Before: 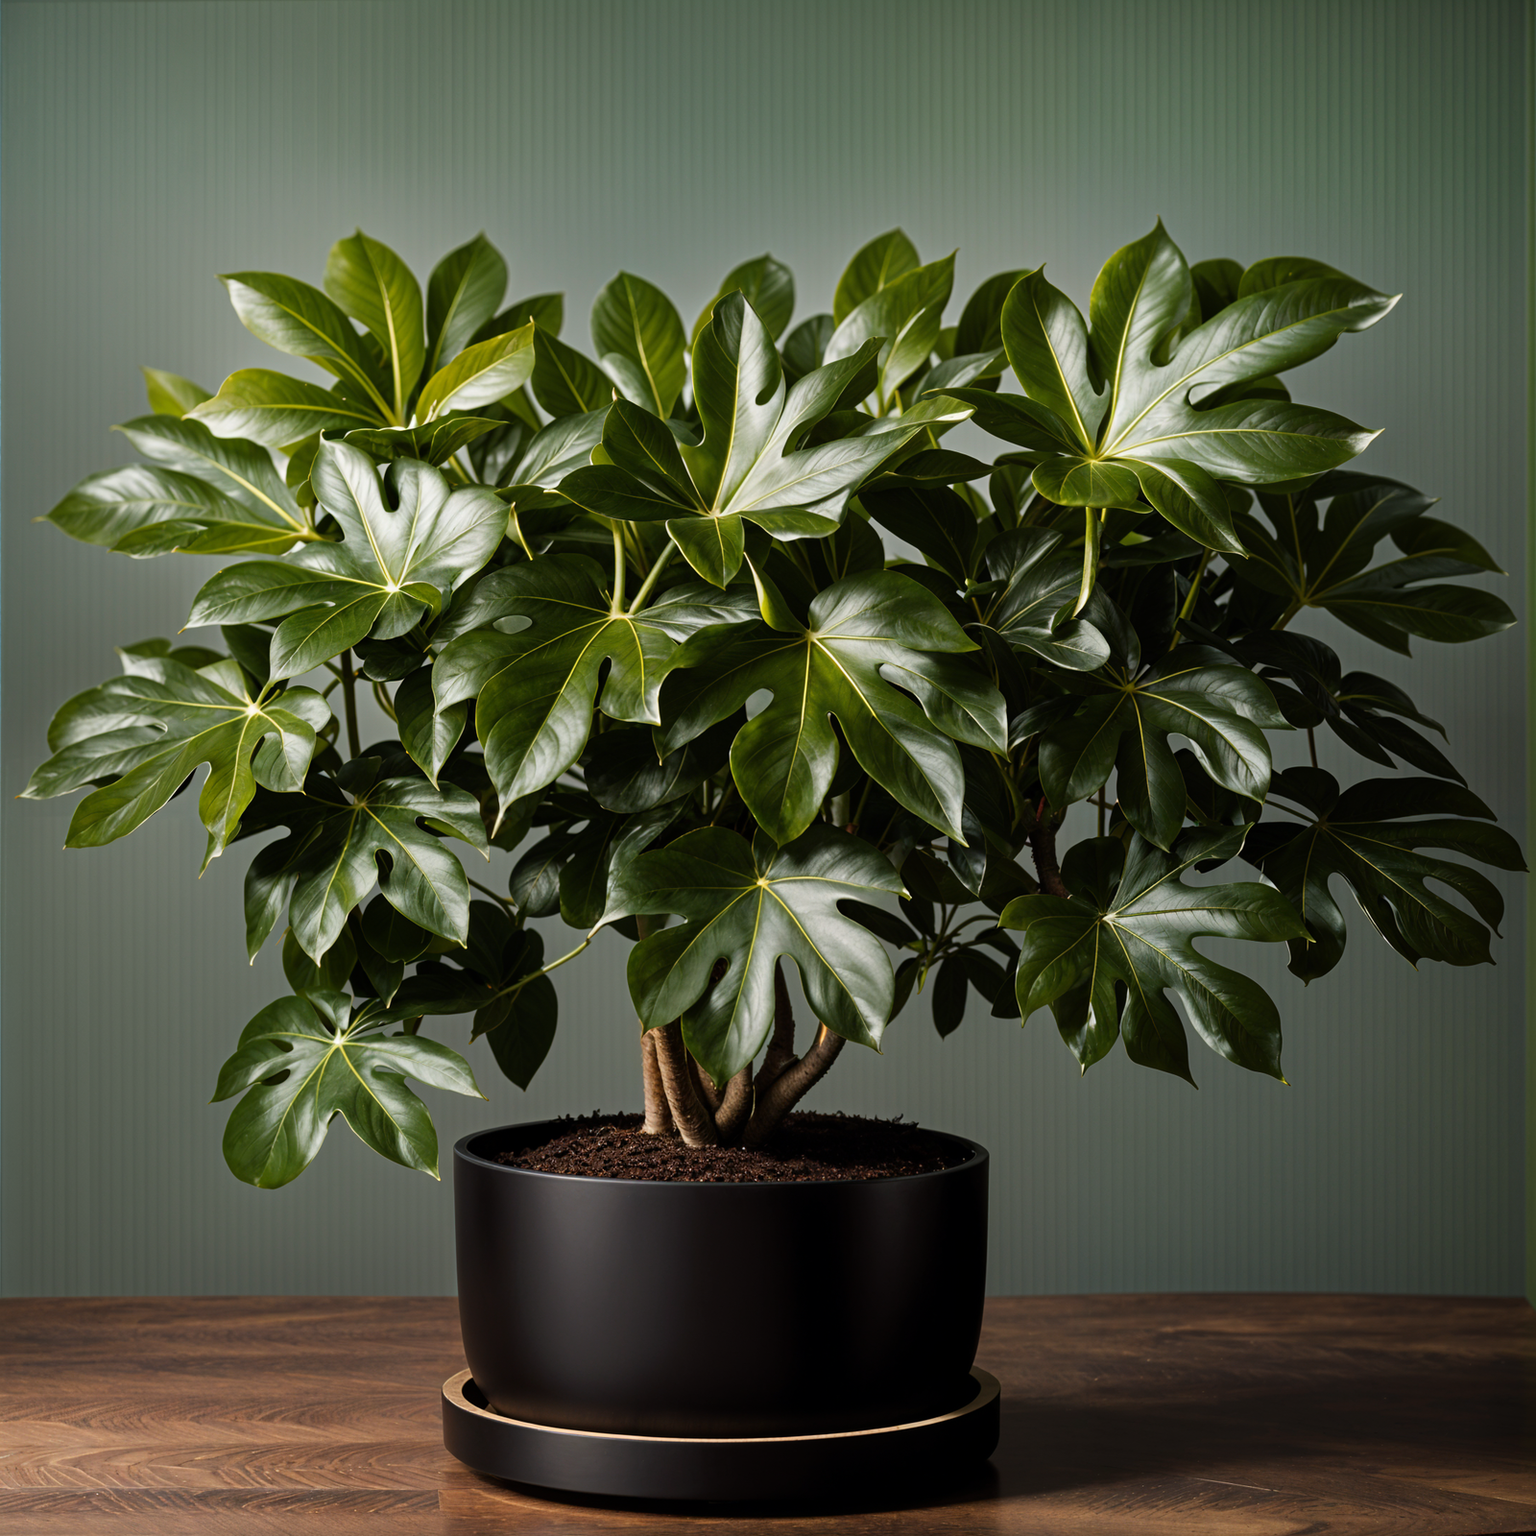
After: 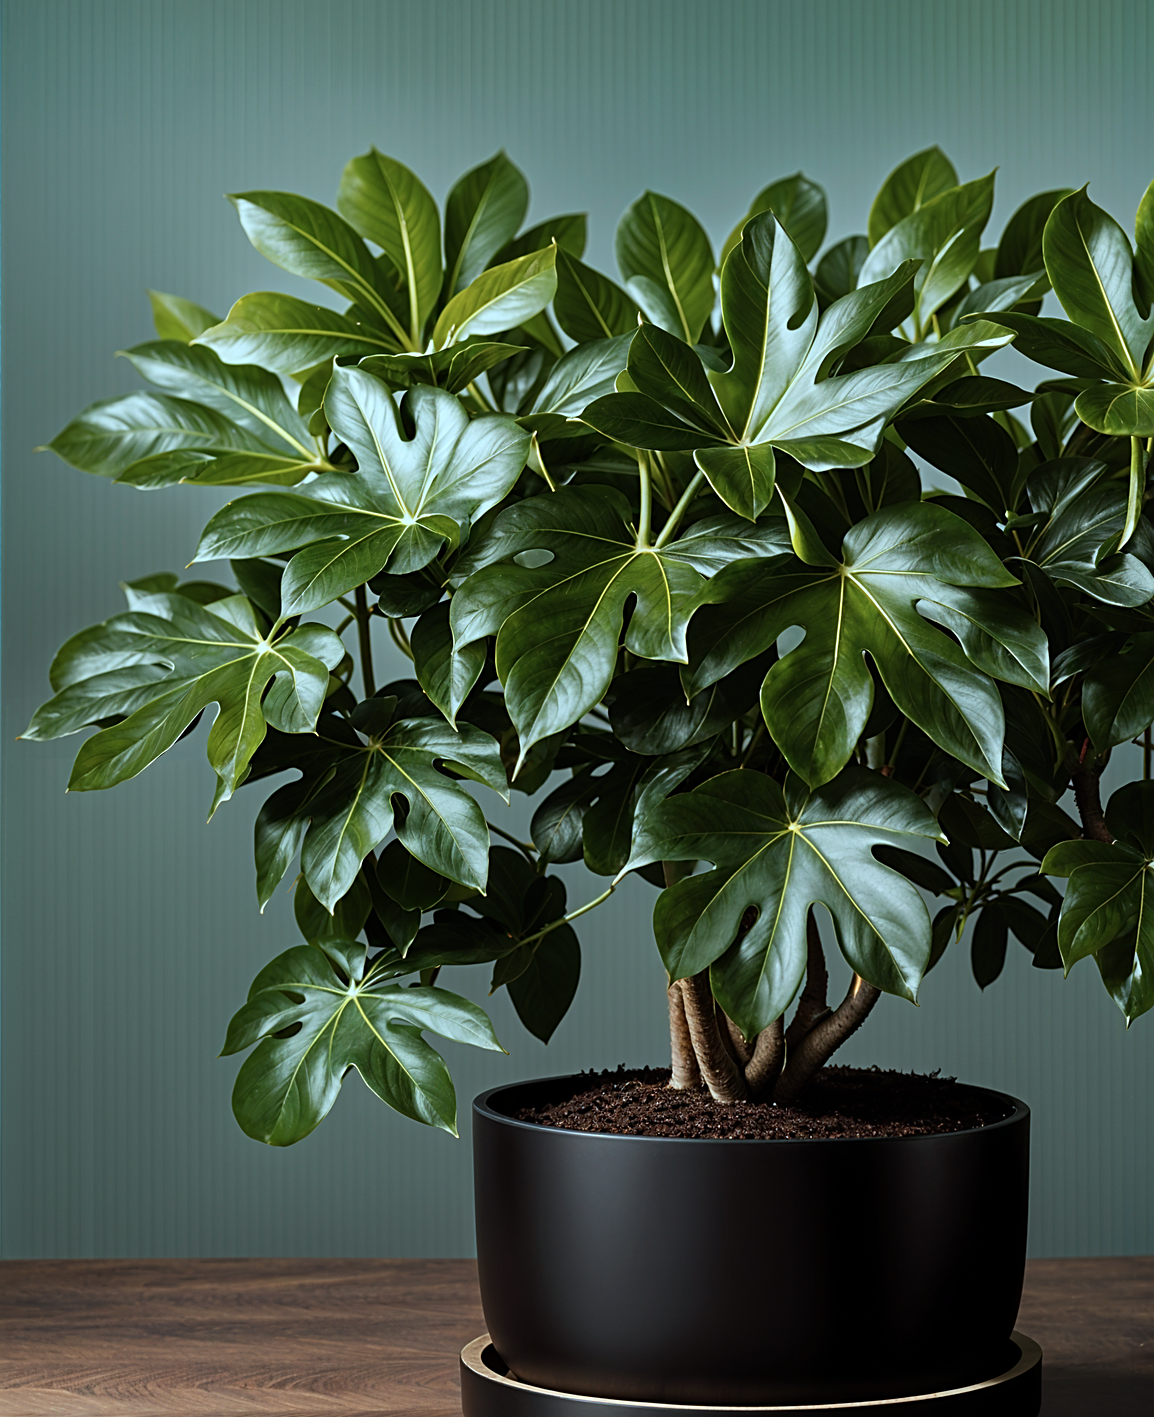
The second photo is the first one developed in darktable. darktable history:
sharpen: on, module defaults
crop: top 5.781%, right 27.843%, bottom 5.654%
color correction: highlights a* -11.81, highlights b* -15.23
